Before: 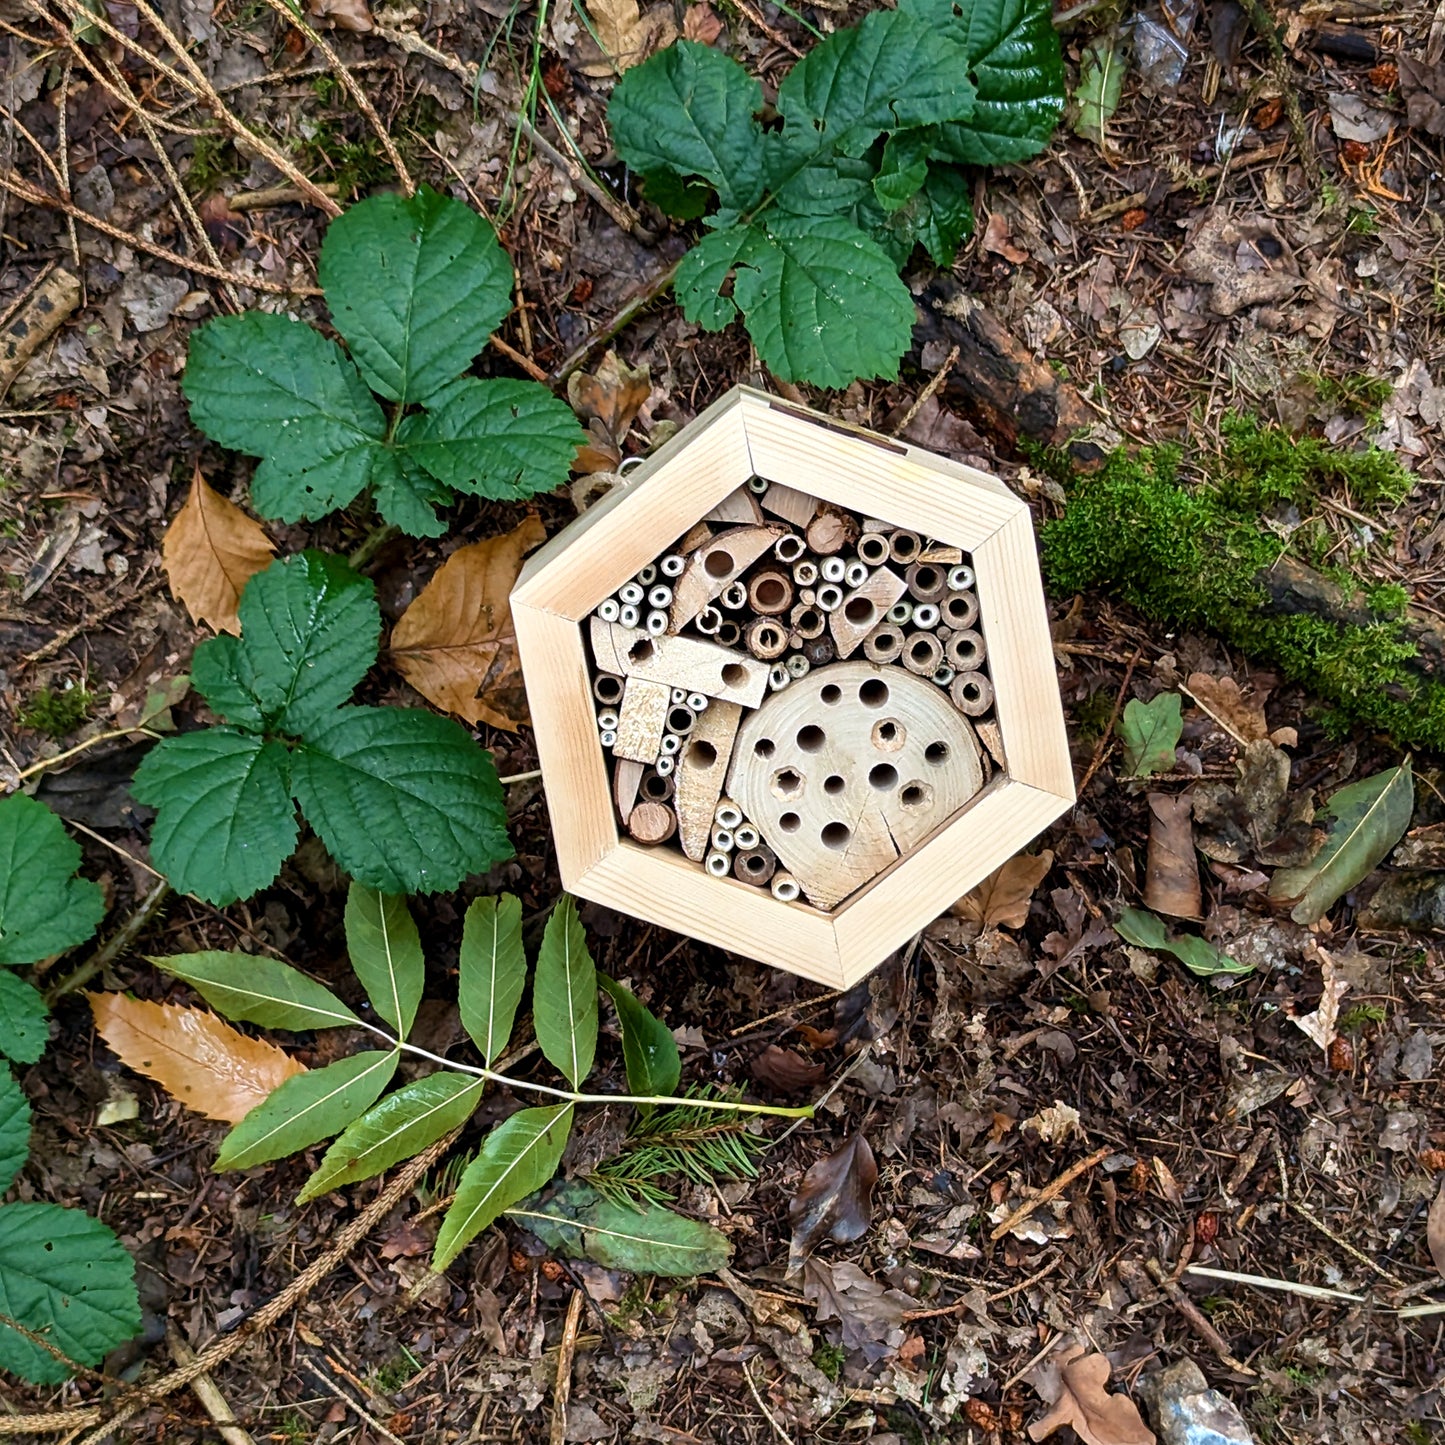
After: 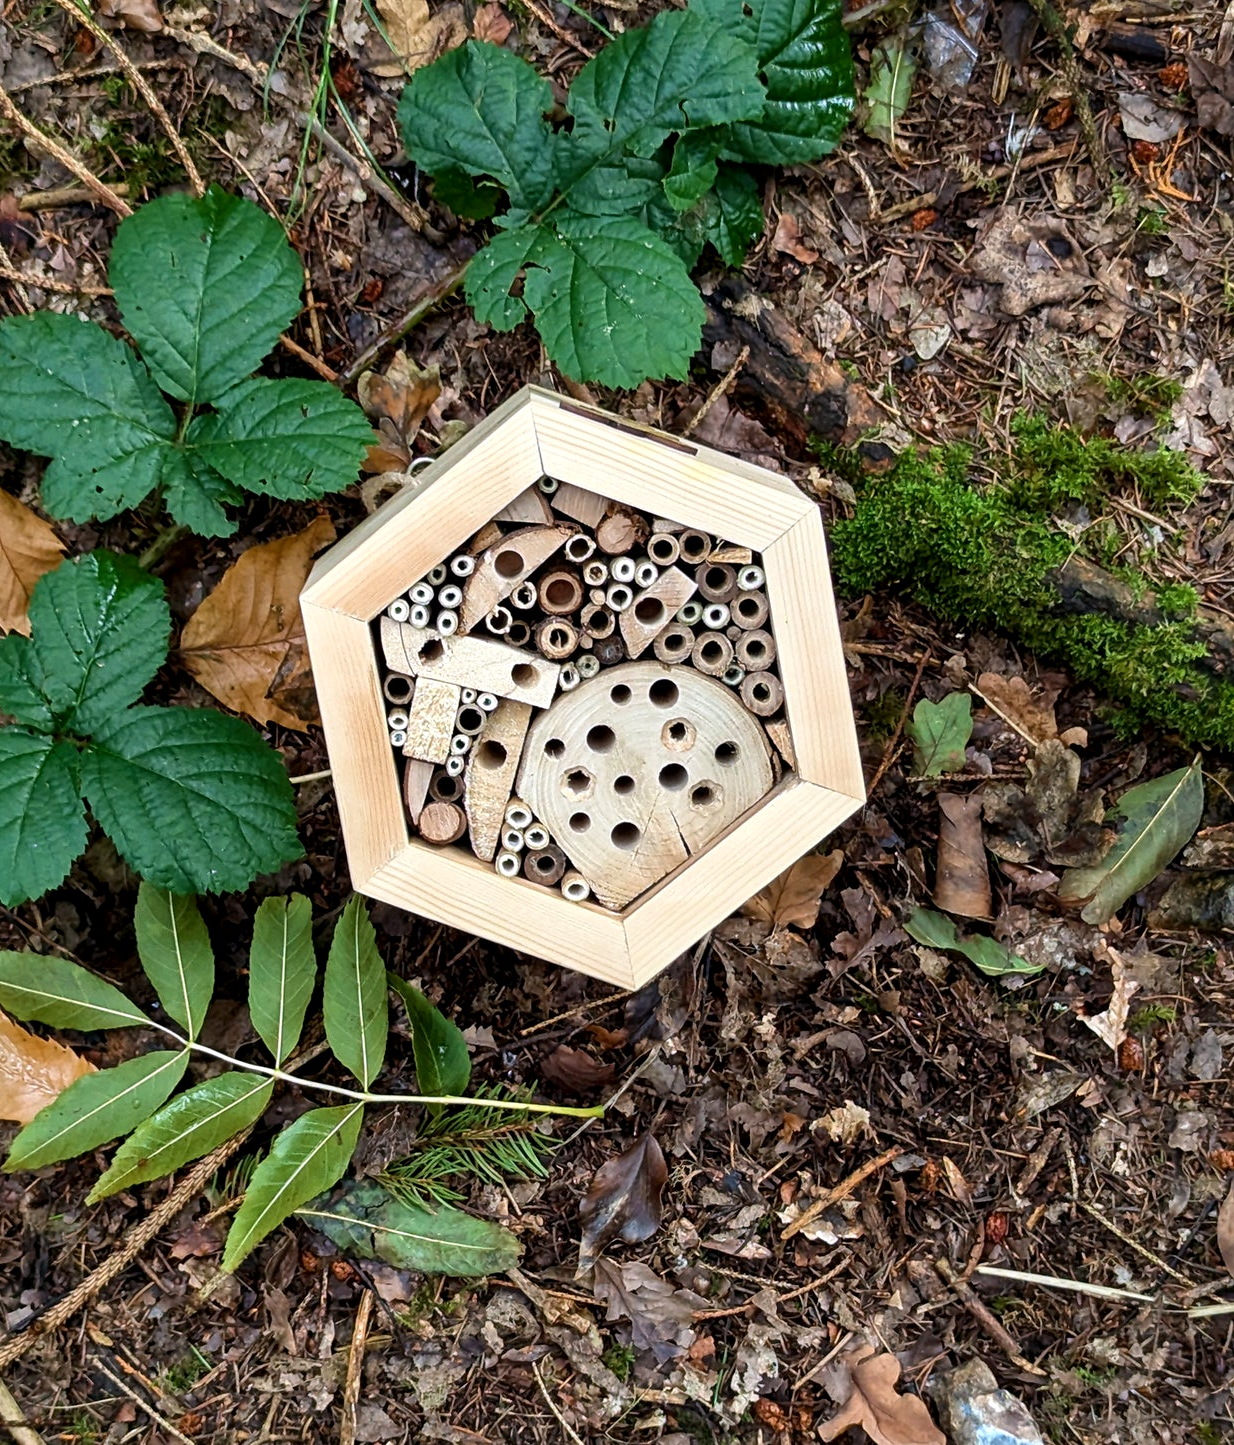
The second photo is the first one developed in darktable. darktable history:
crop and rotate: left 14.584%
local contrast: mode bilateral grid, contrast 20, coarseness 50, detail 120%, midtone range 0.2
